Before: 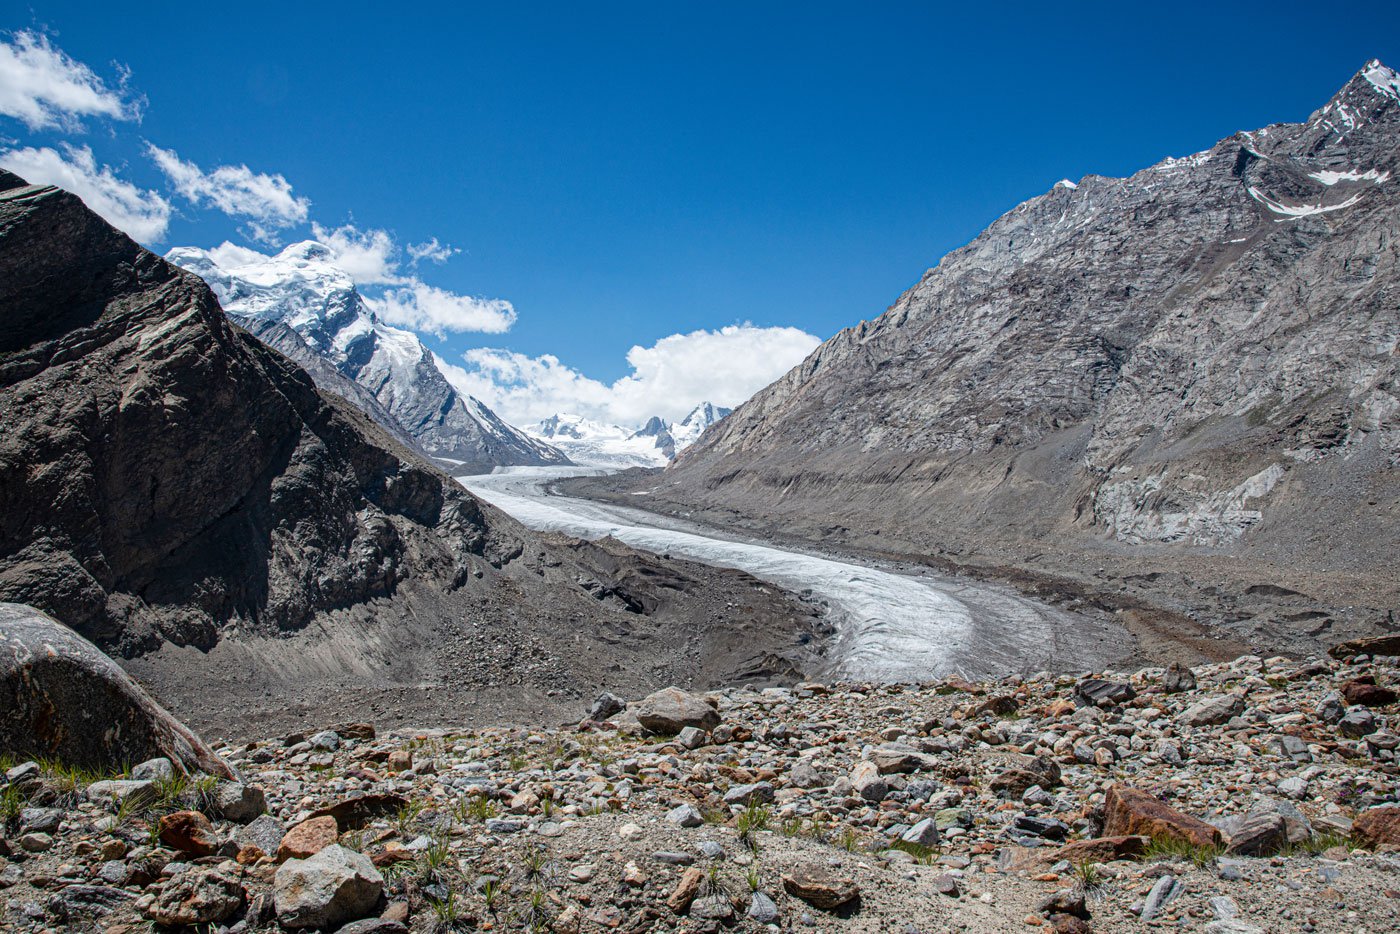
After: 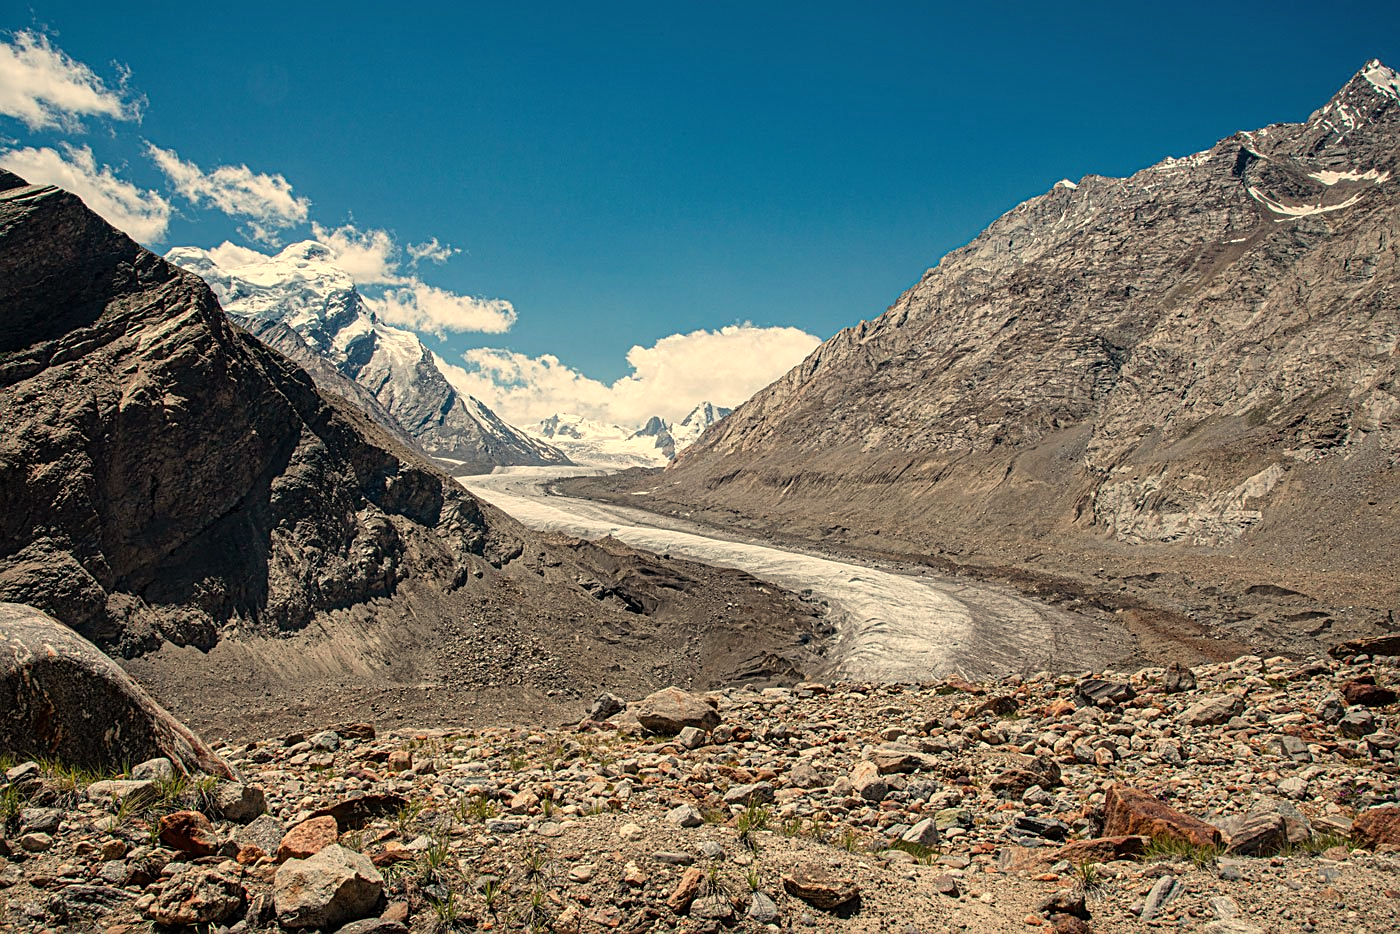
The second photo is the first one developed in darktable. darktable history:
white balance: red 1.138, green 0.996, blue 0.812
shadows and highlights: shadows 37.27, highlights -28.18, soften with gaussian
sharpen: on, module defaults
